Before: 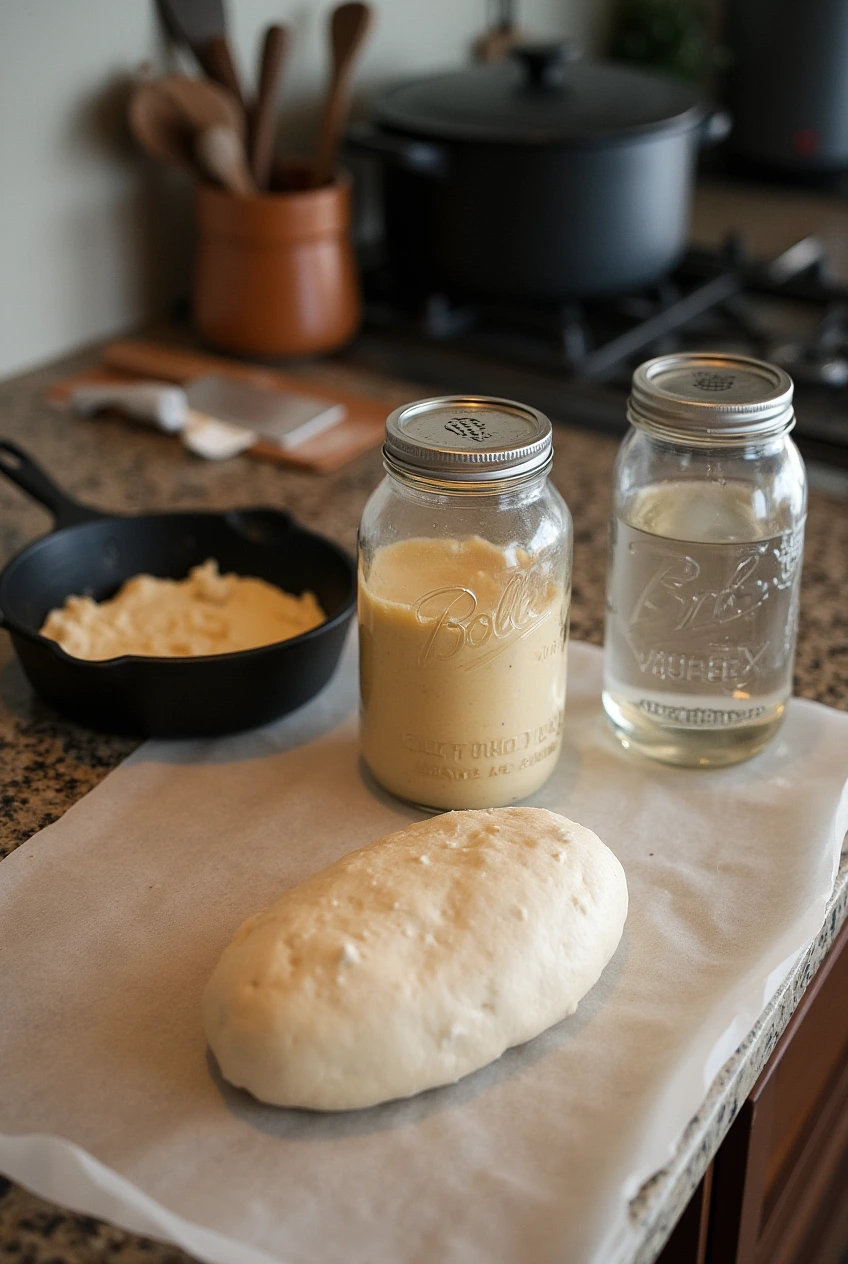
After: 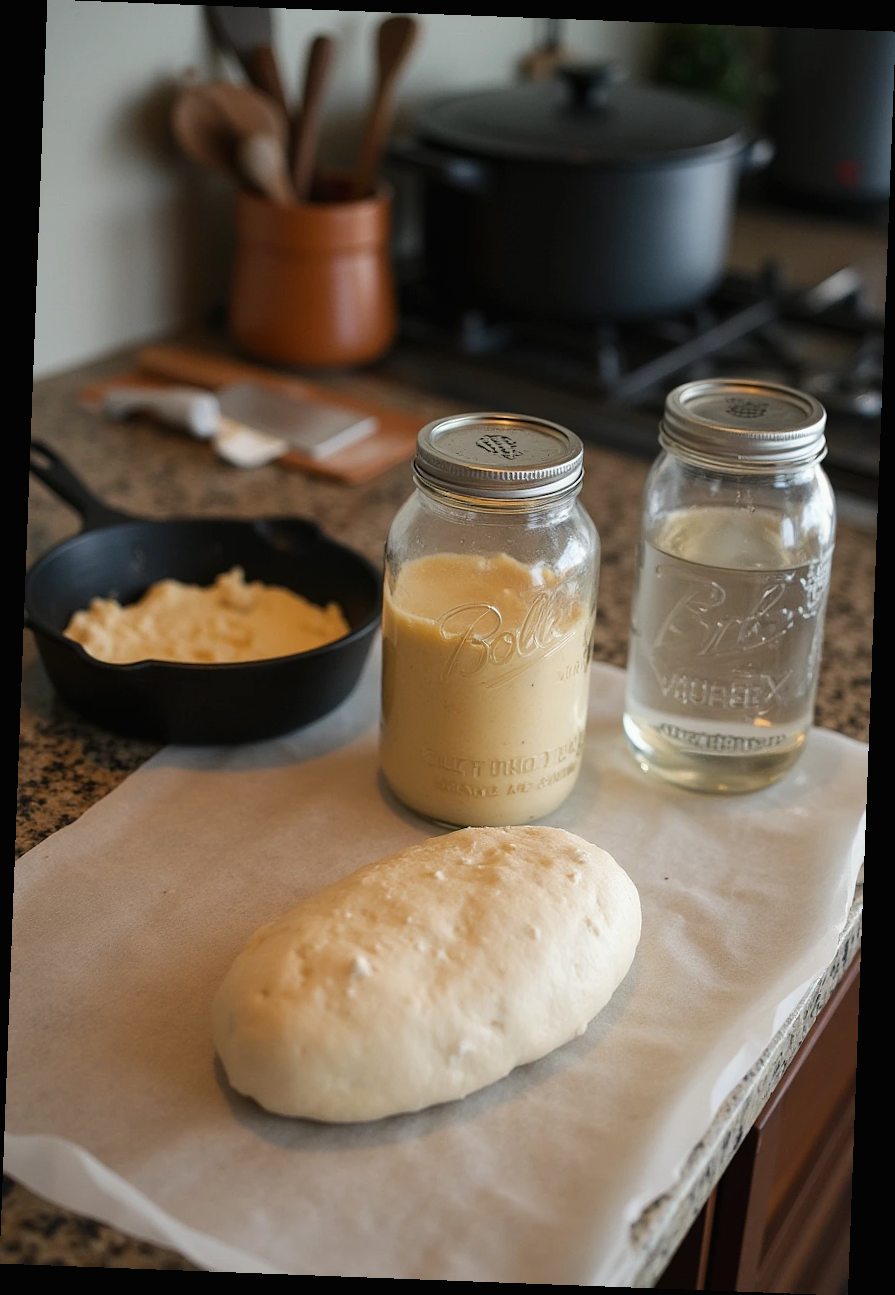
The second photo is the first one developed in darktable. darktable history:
contrast brightness saturation: contrast -0.02, brightness -0.01, saturation 0.03
rotate and perspective: rotation 2.17°, automatic cropping off
